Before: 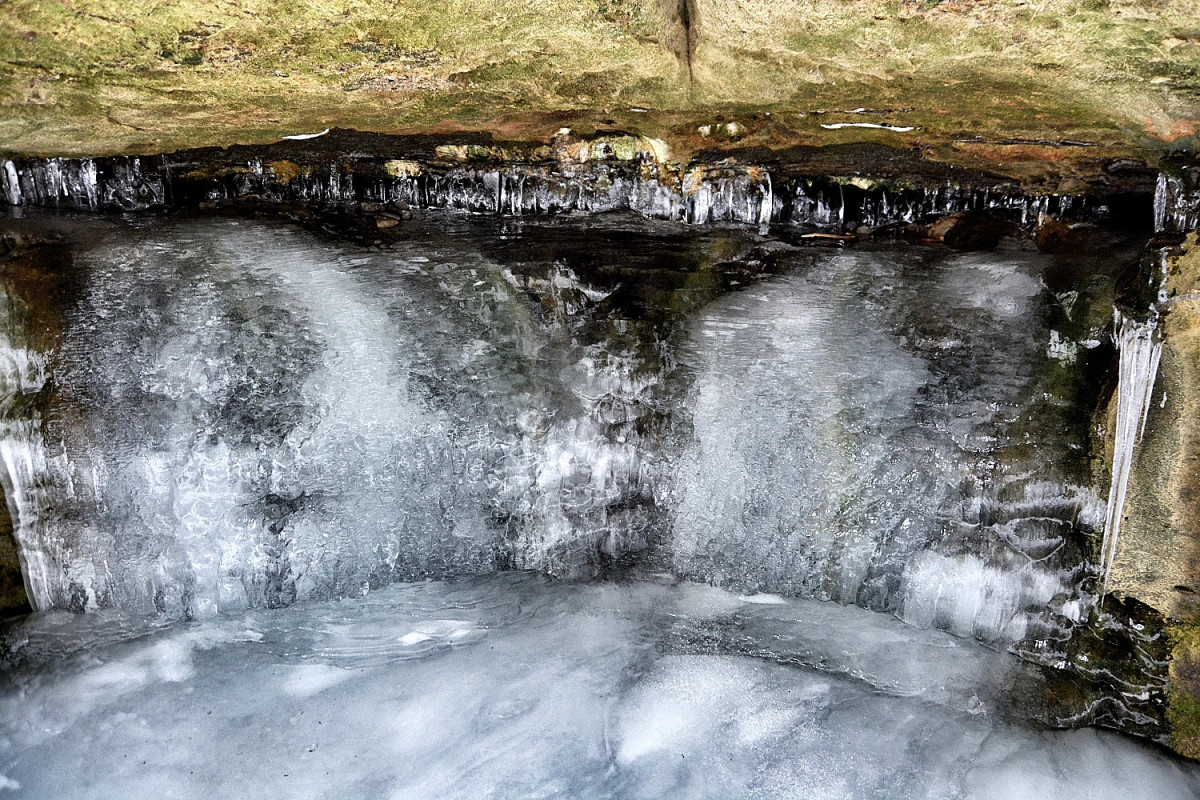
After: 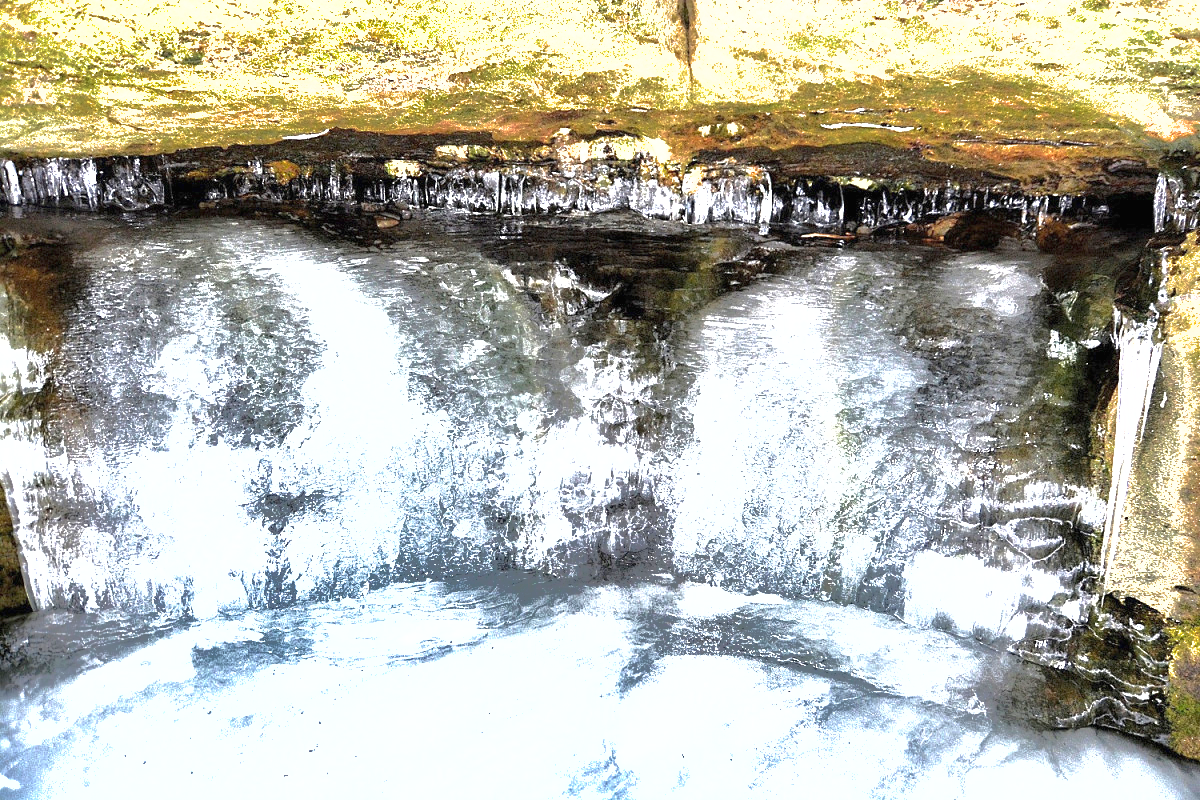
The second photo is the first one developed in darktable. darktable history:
shadows and highlights: shadows 39.95, highlights -59.84
exposure: black level correction 0, exposure 1.599 EV, compensate highlight preservation false
